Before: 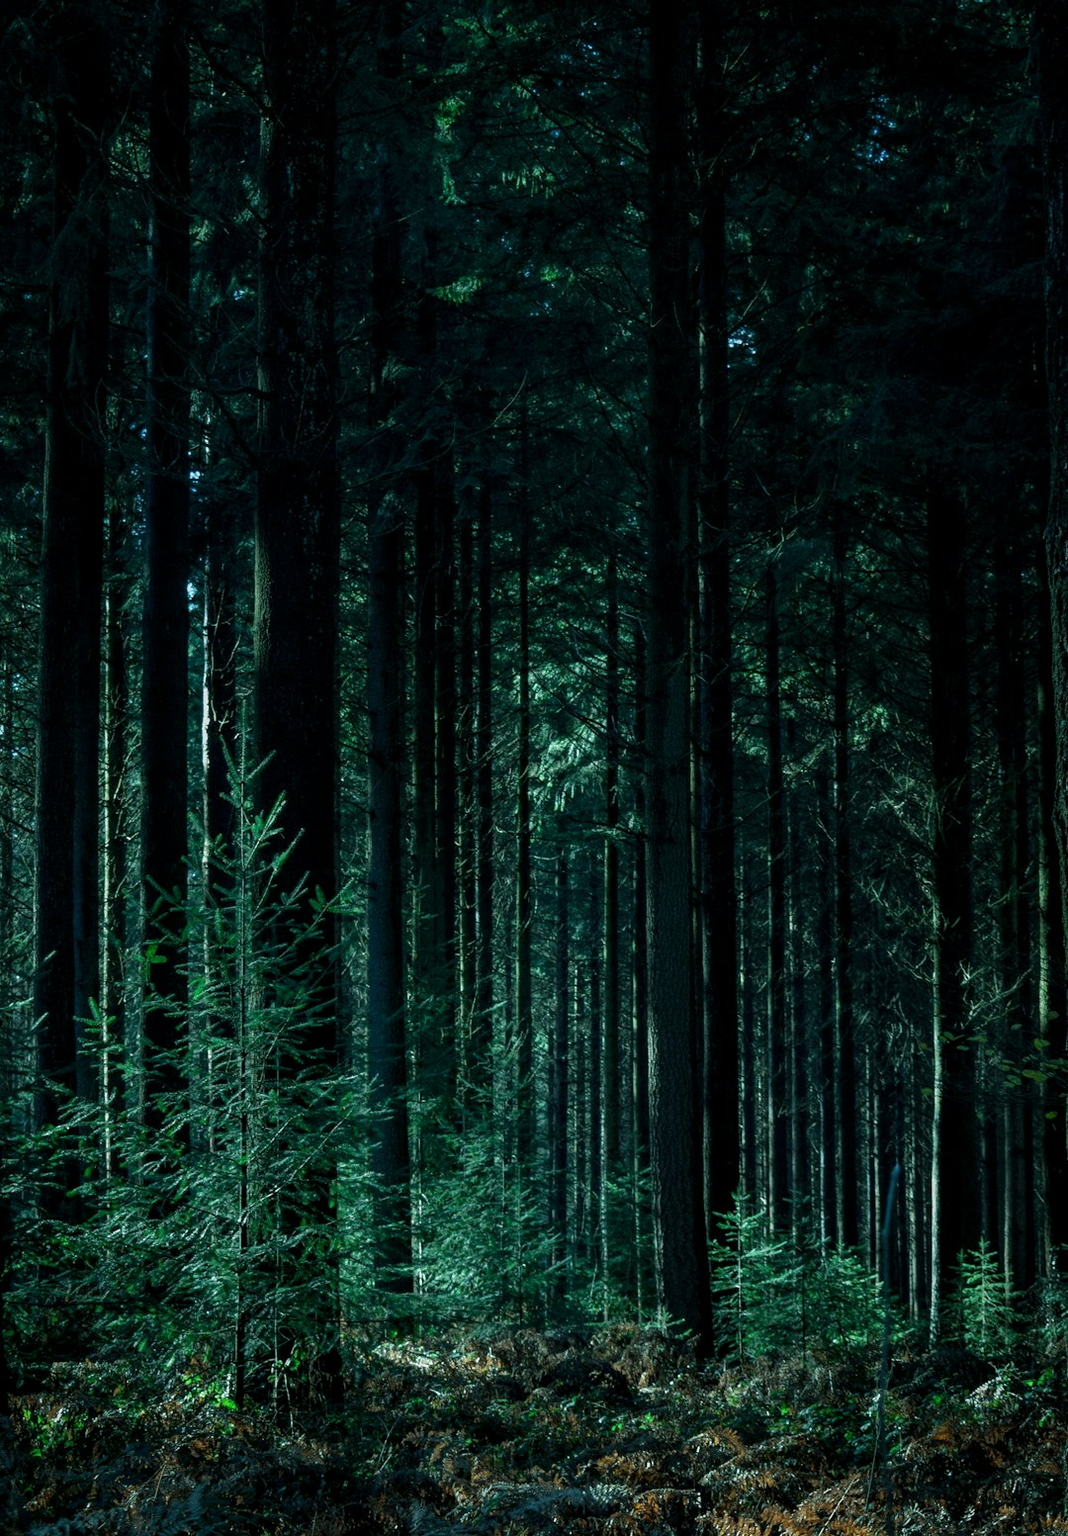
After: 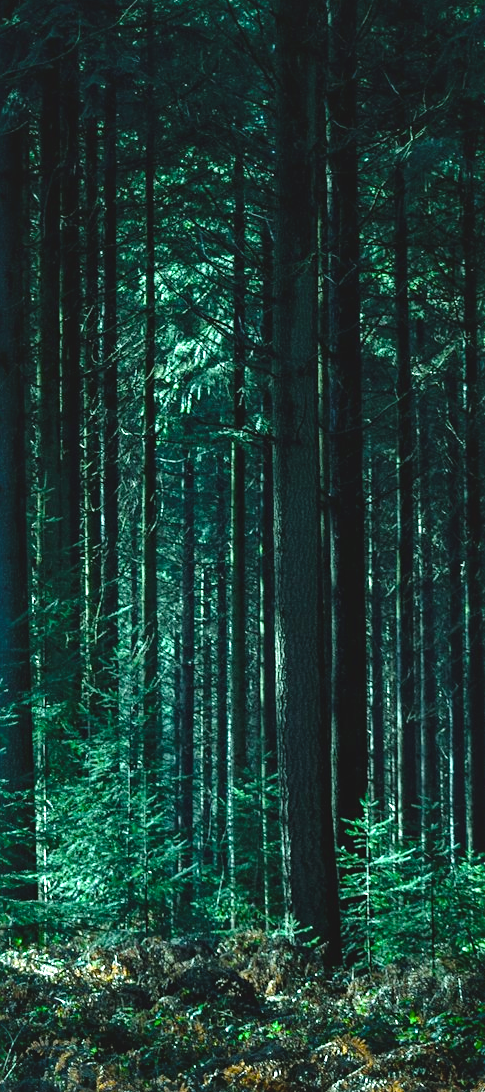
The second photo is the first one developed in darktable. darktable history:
exposure: black level correction -0.006, exposure 1 EV, compensate highlight preservation false
crop: left 35.276%, top 26.219%, right 19.771%, bottom 3.408%
color balance rgb: perceptual saturation grading › global saturation 36.953%, perceptual saturation grading › shadows 34.844%, global vibrance 14.796%
sharpen: amount 0.201
local contrast: mode bilateral grid, contrast 20, coarseness 50, detail 120%, midtone range 0.2
color zones: curves: ch1 [(0, 0.525) (0.143, 0.556) (0.286, 0.52) (0.429, 0.5) (0.571, 0.5) (0.714, 0.5) (0.857, 0.503) (1, 0.525)]
contrast brightness saturation: contrast 0.061, brightness -0.006, saturation -0.213
